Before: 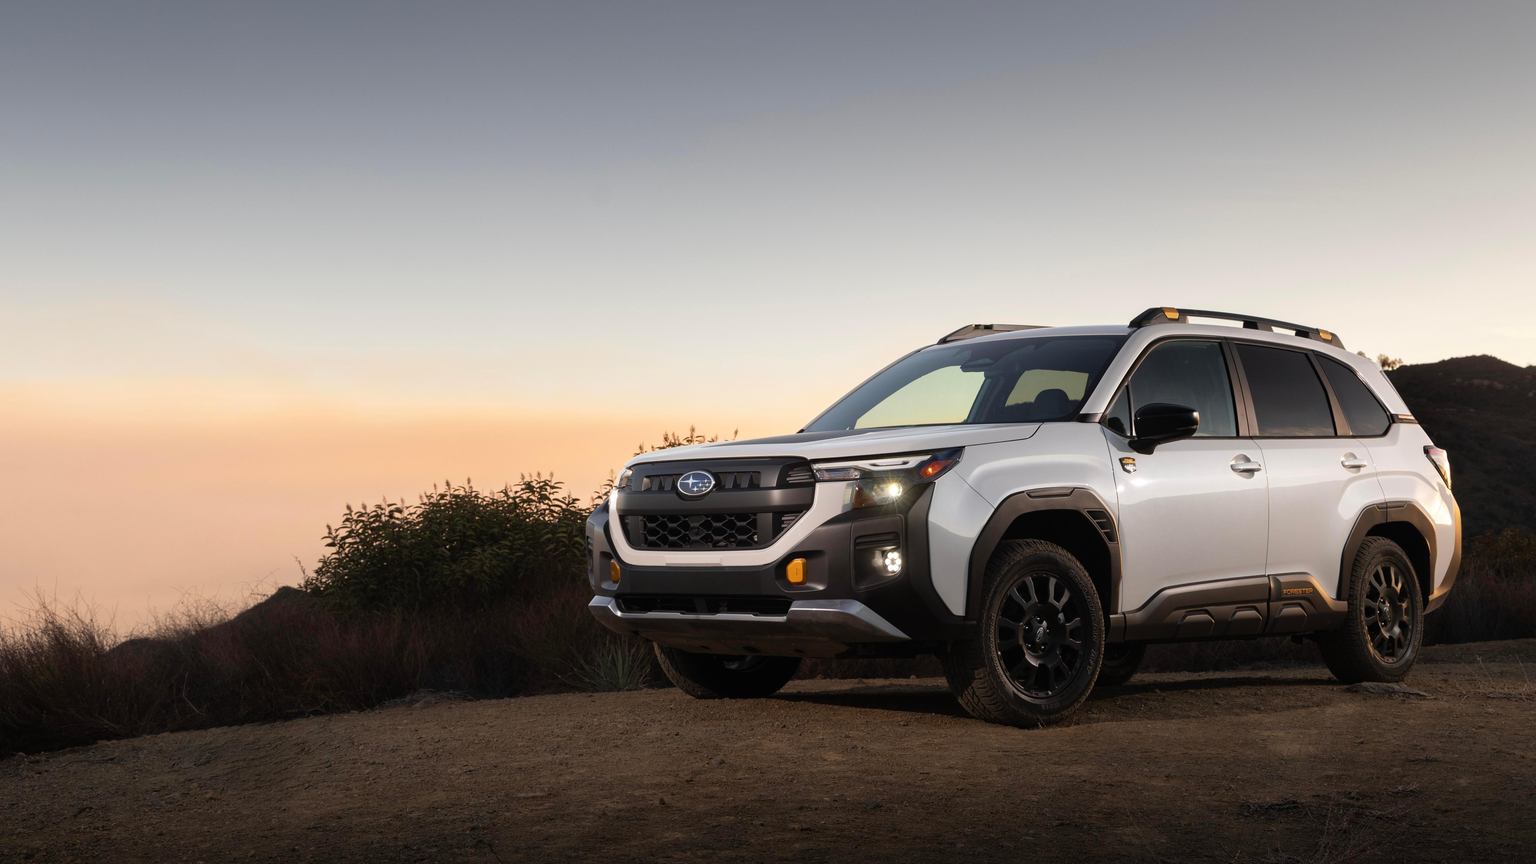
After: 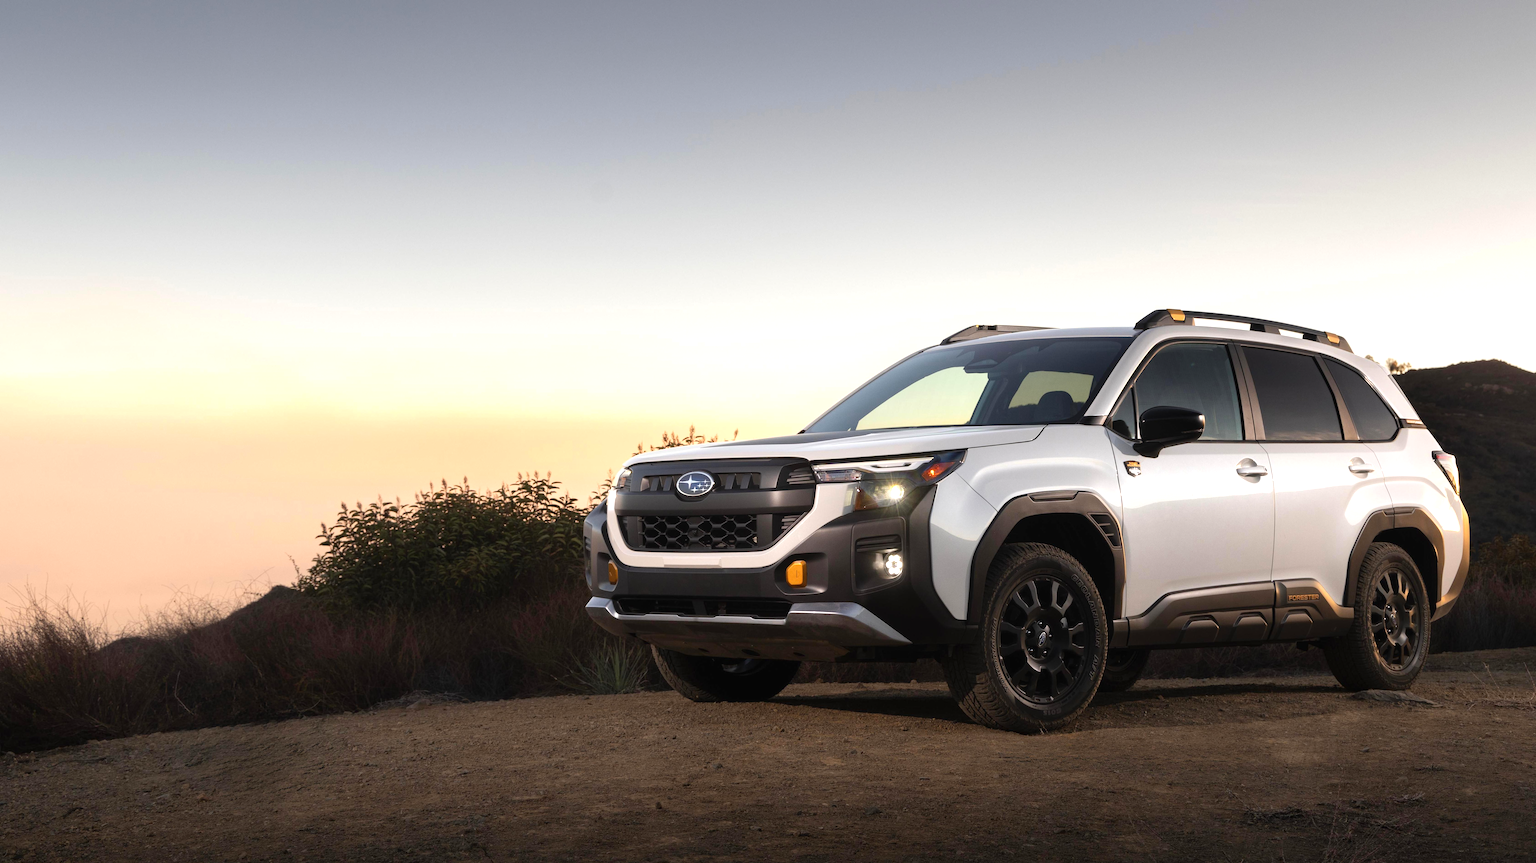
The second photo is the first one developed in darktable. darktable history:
exposure: black level correction 0, exposure 0.499 EV, compensate exposure bias true, compensate highlight preservation false
crop and rotate: angle -0.388°
